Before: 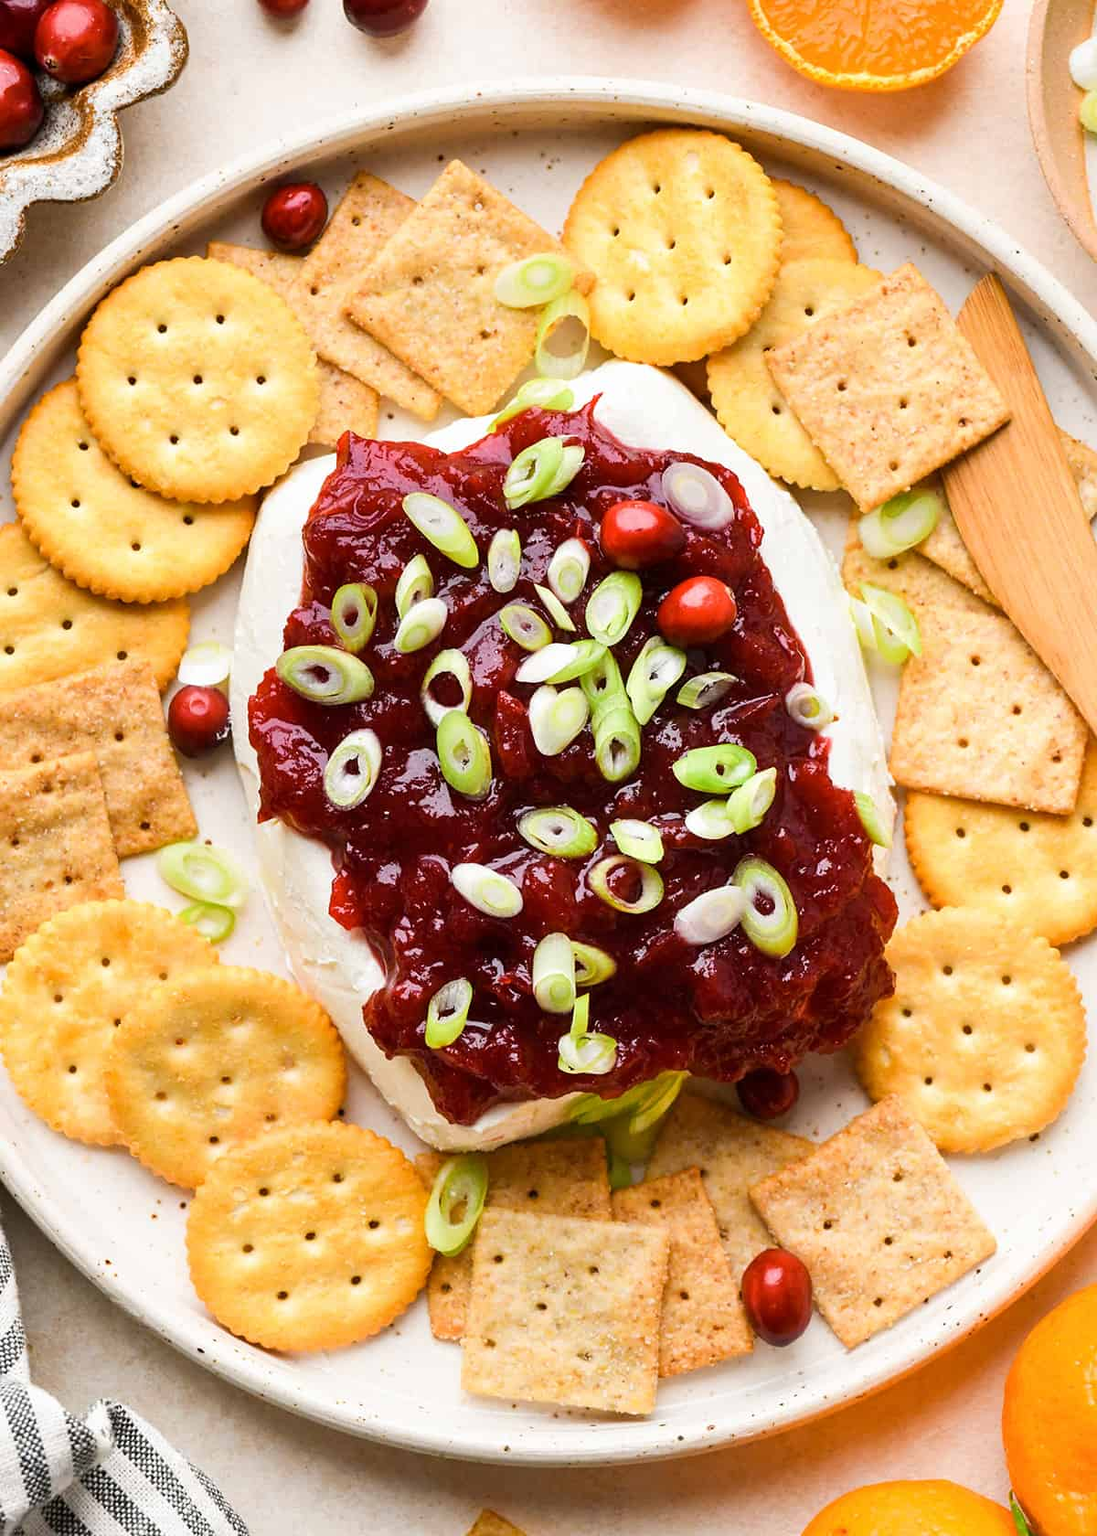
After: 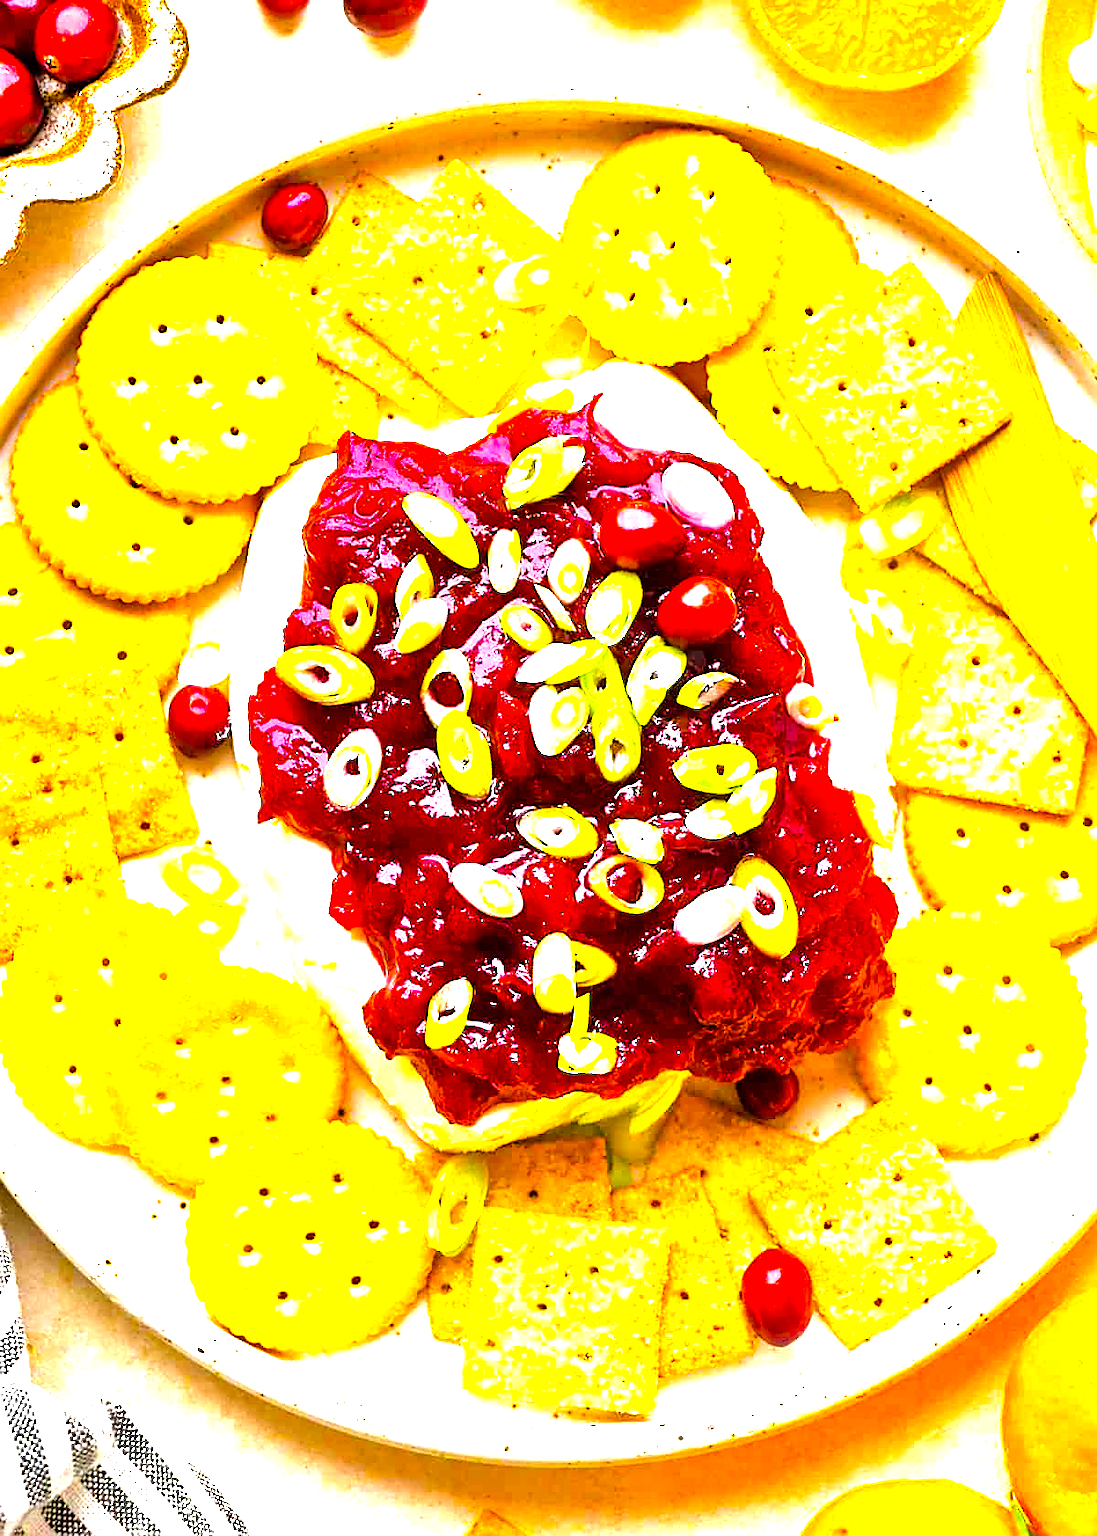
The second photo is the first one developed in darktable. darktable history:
sharpen: on, module defaults
tone equalizer: -7 EV 0.15 EV, -6 EV 0.6 EV, -5 EV 1.15 EV, -4 EV 1.33 EV, -3 EV 1.15 EV, -2 EV 0.6 EV, -1 EV 0.15 EV, mask exposure compensation -0.5 EV
color balance: lift [1, 1.001, 0.999, 1.001], gamma [1, 1.004, 1.007, 0.993], gain [1, 0.991, 0.987, 1.013], contrast 10%, output saturation 120%
color balance rgb: linear chroma grading › shadows -10%, linear chroma grading › global chroma 20%, perceptual saturation grading › global saturation 15%, perceptual brilliance grading › global brilliance 30%, perceptual brilliance grading › highlights 12%, perceptual brilliance grading › mid-tones 24%, global vibrance 20%
